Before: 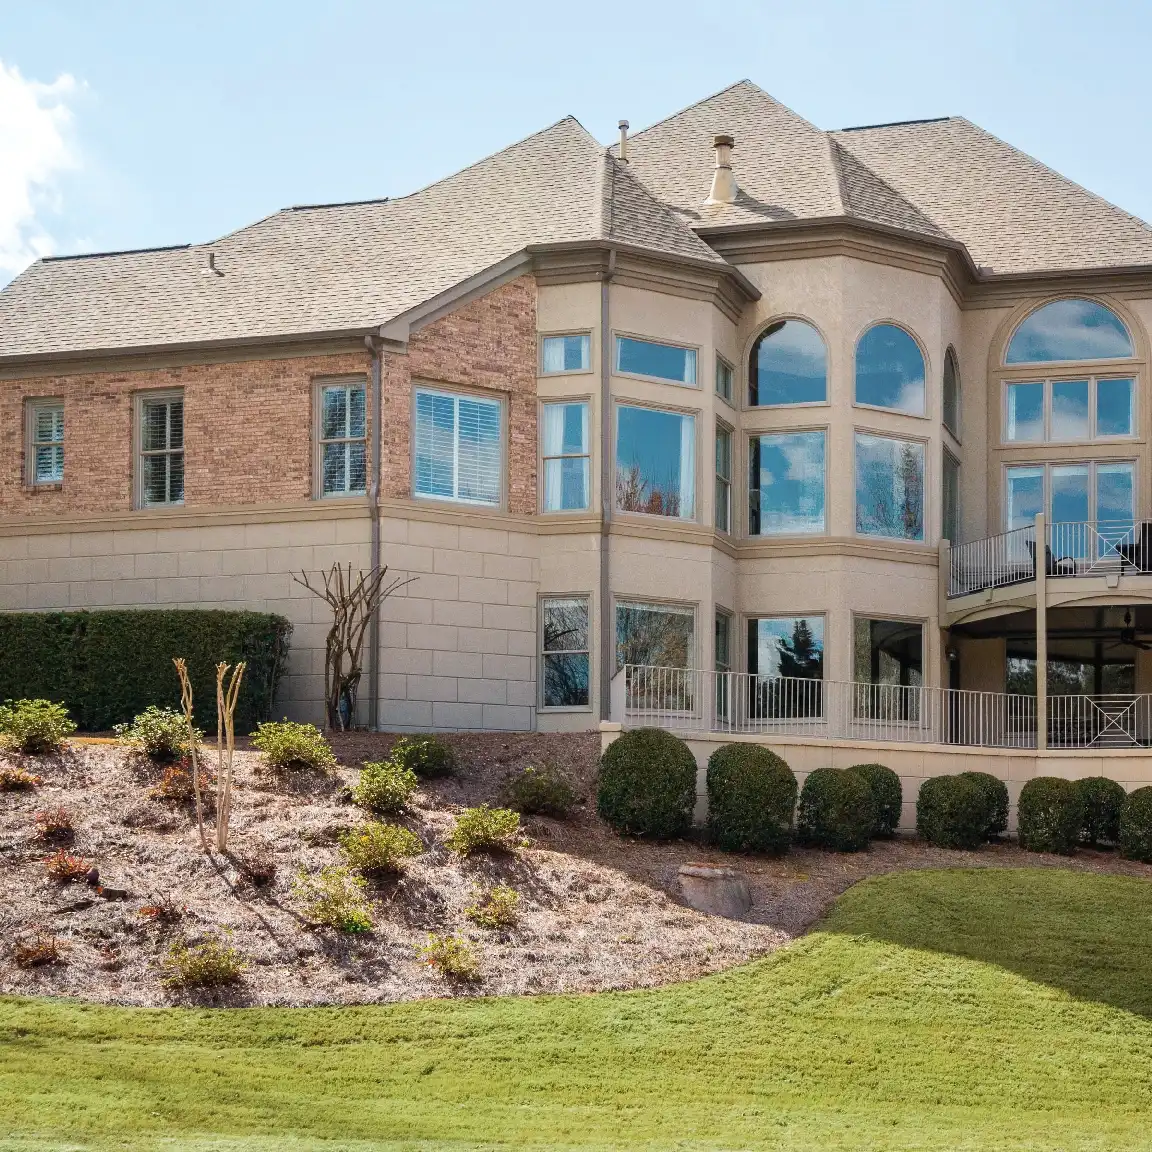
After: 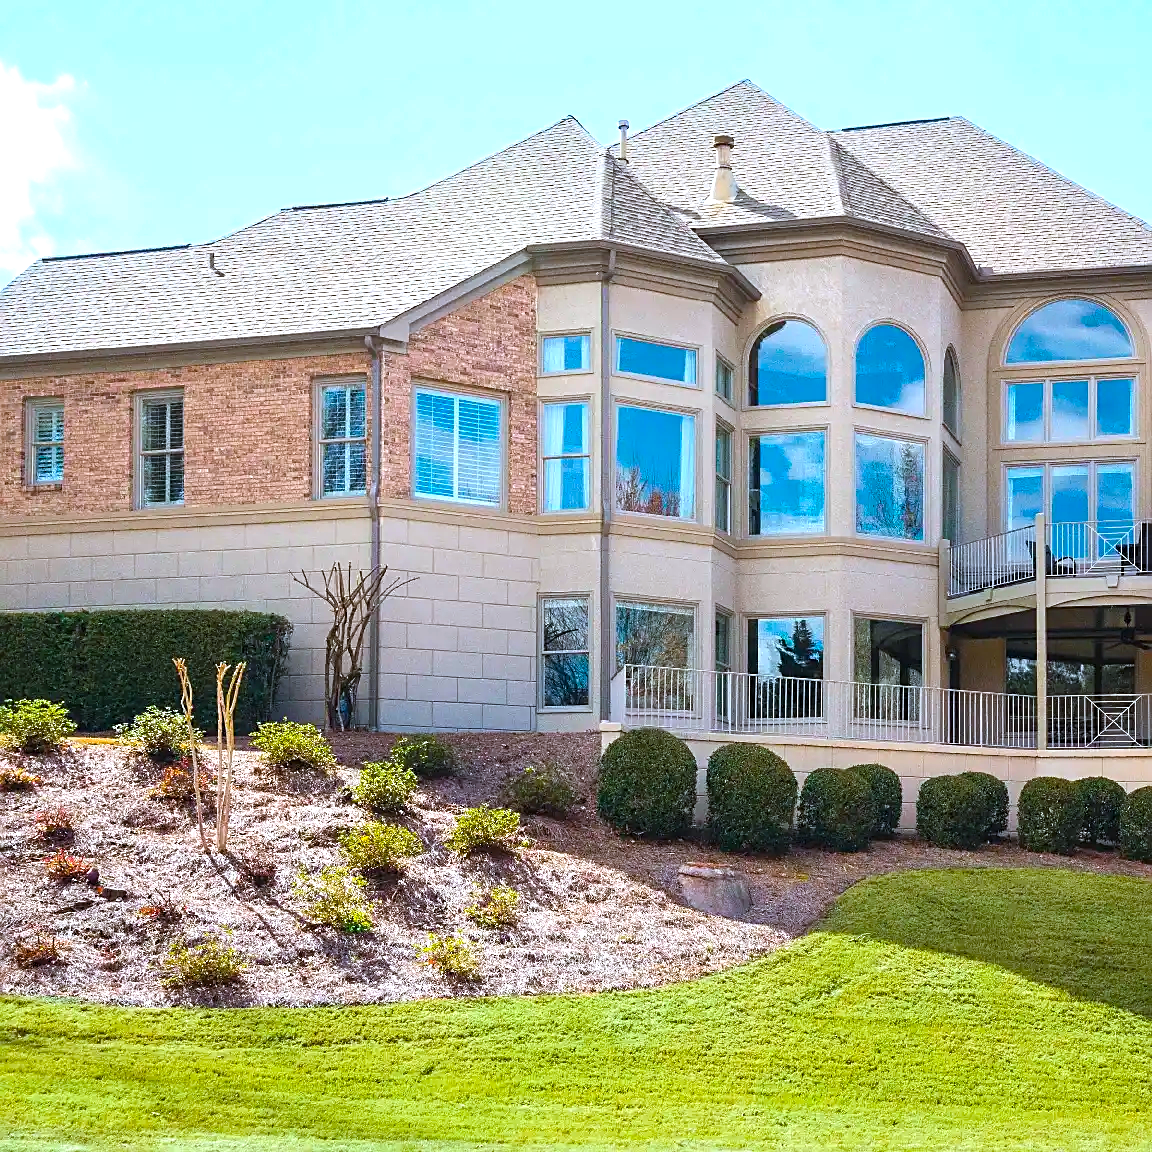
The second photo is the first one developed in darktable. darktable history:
sharpen: on, module defaults
exposure: black level correction -0.002, exposure 0.54 EV, compensate highlight preservation false
color balance rgb: linear chroma grading › global chroma 15%, perceptual saturation grading › global saturation 30%
color calibration: x 0.372, y 0.386, temperature 4283.97 K
